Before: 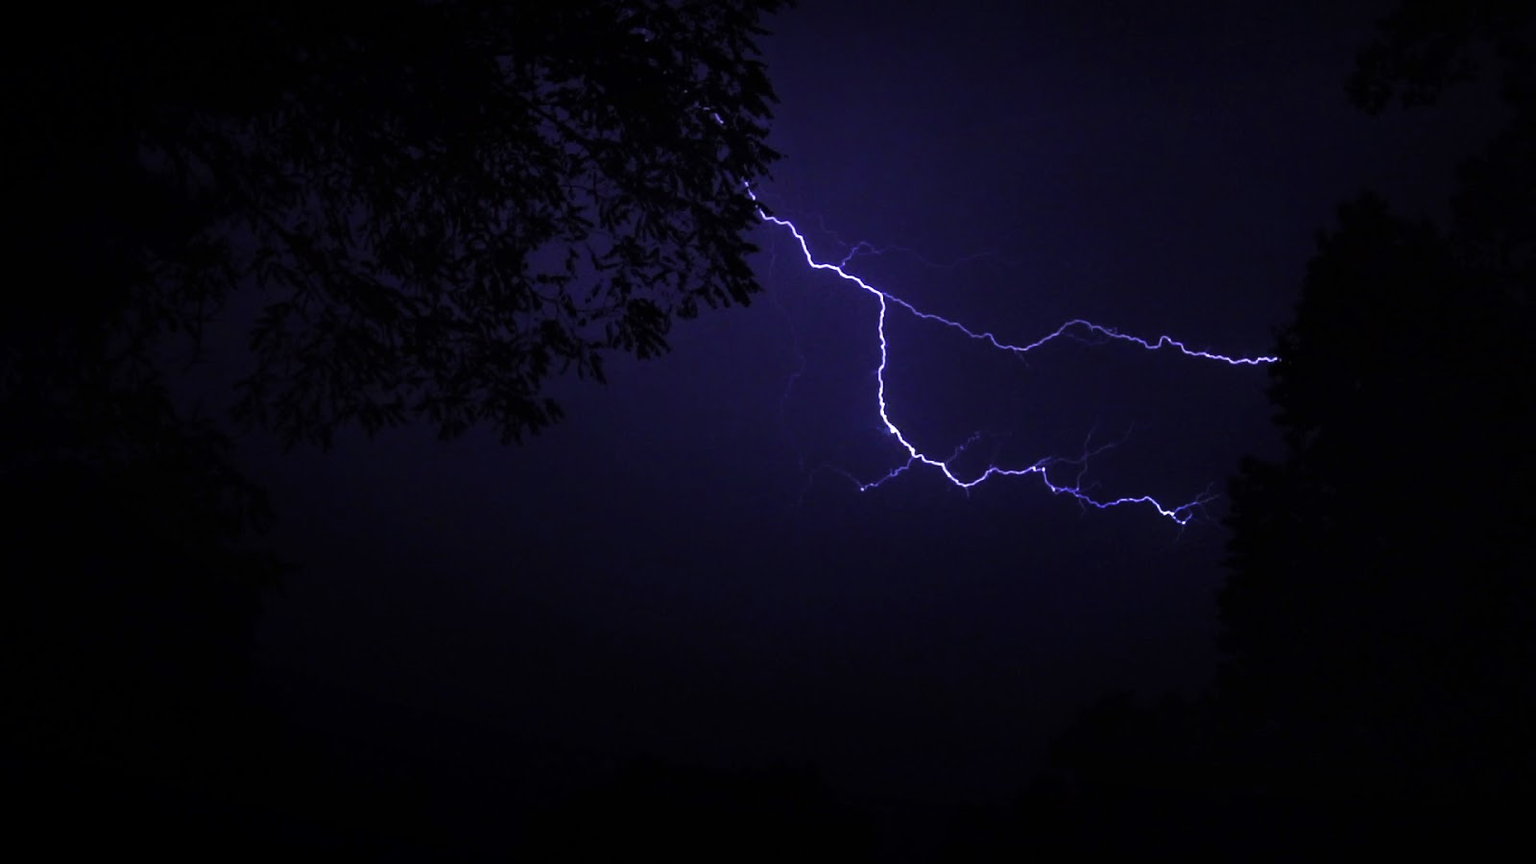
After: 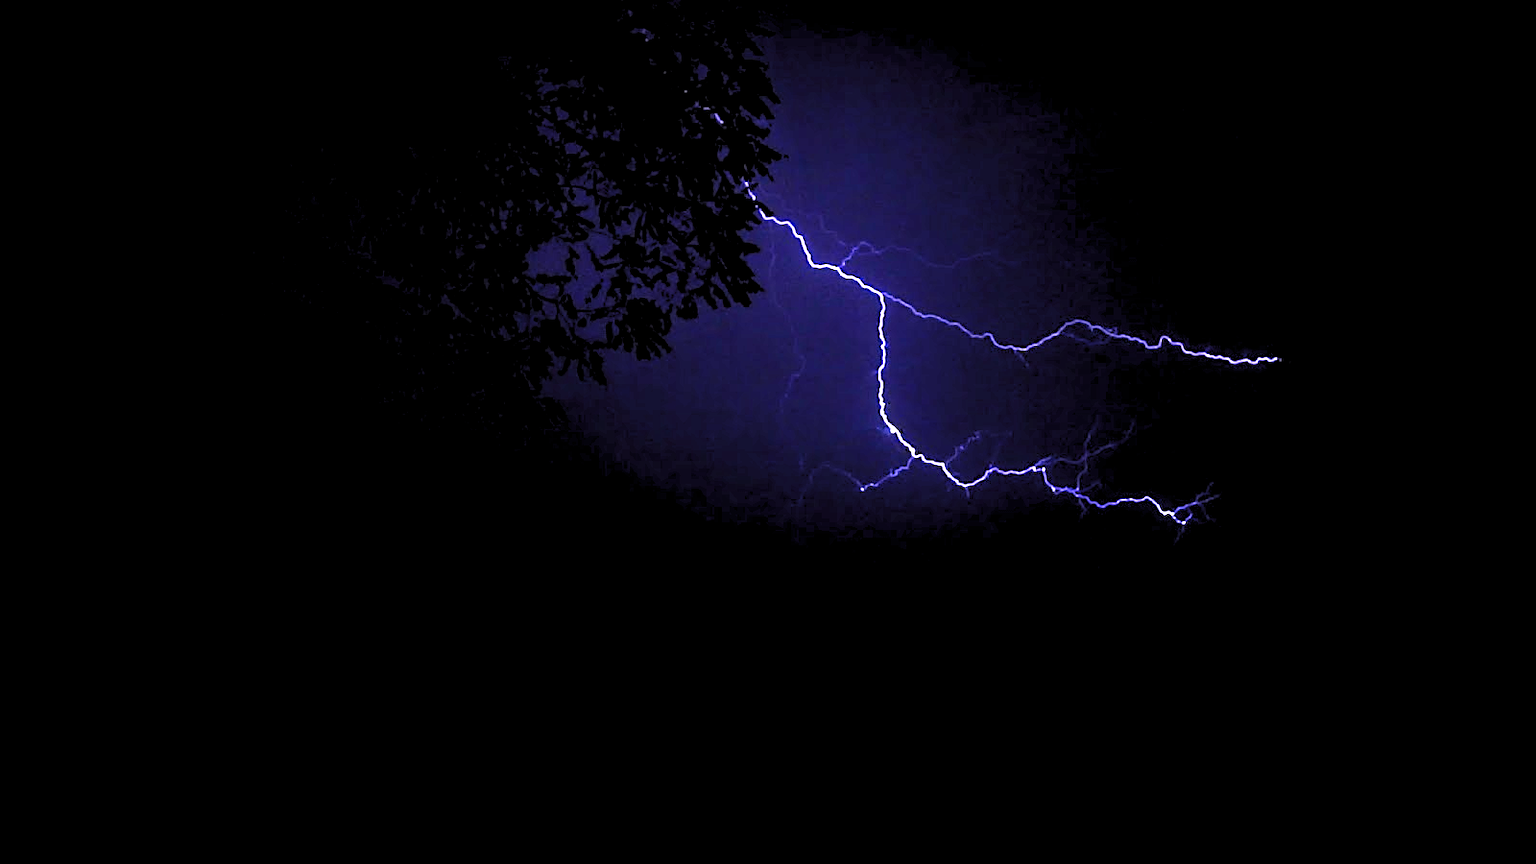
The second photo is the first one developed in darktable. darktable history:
levels: levels [0.044, 0.416, 0.908]
sharpen: on, module defaults
